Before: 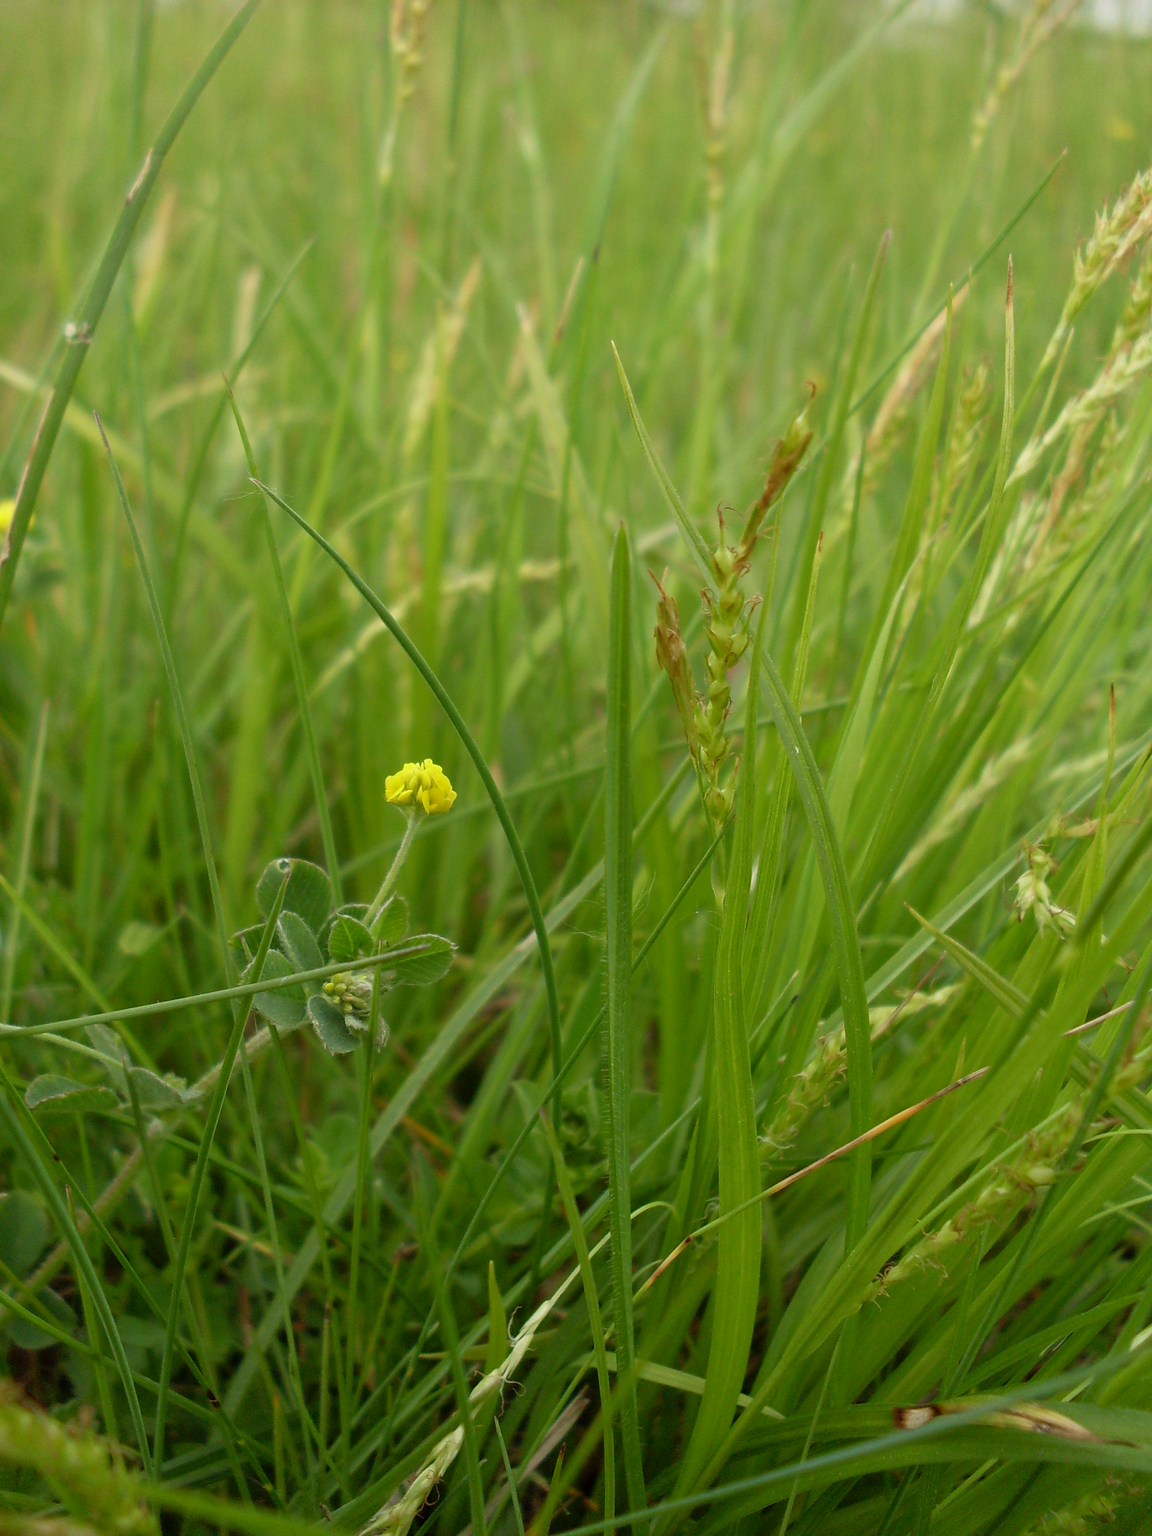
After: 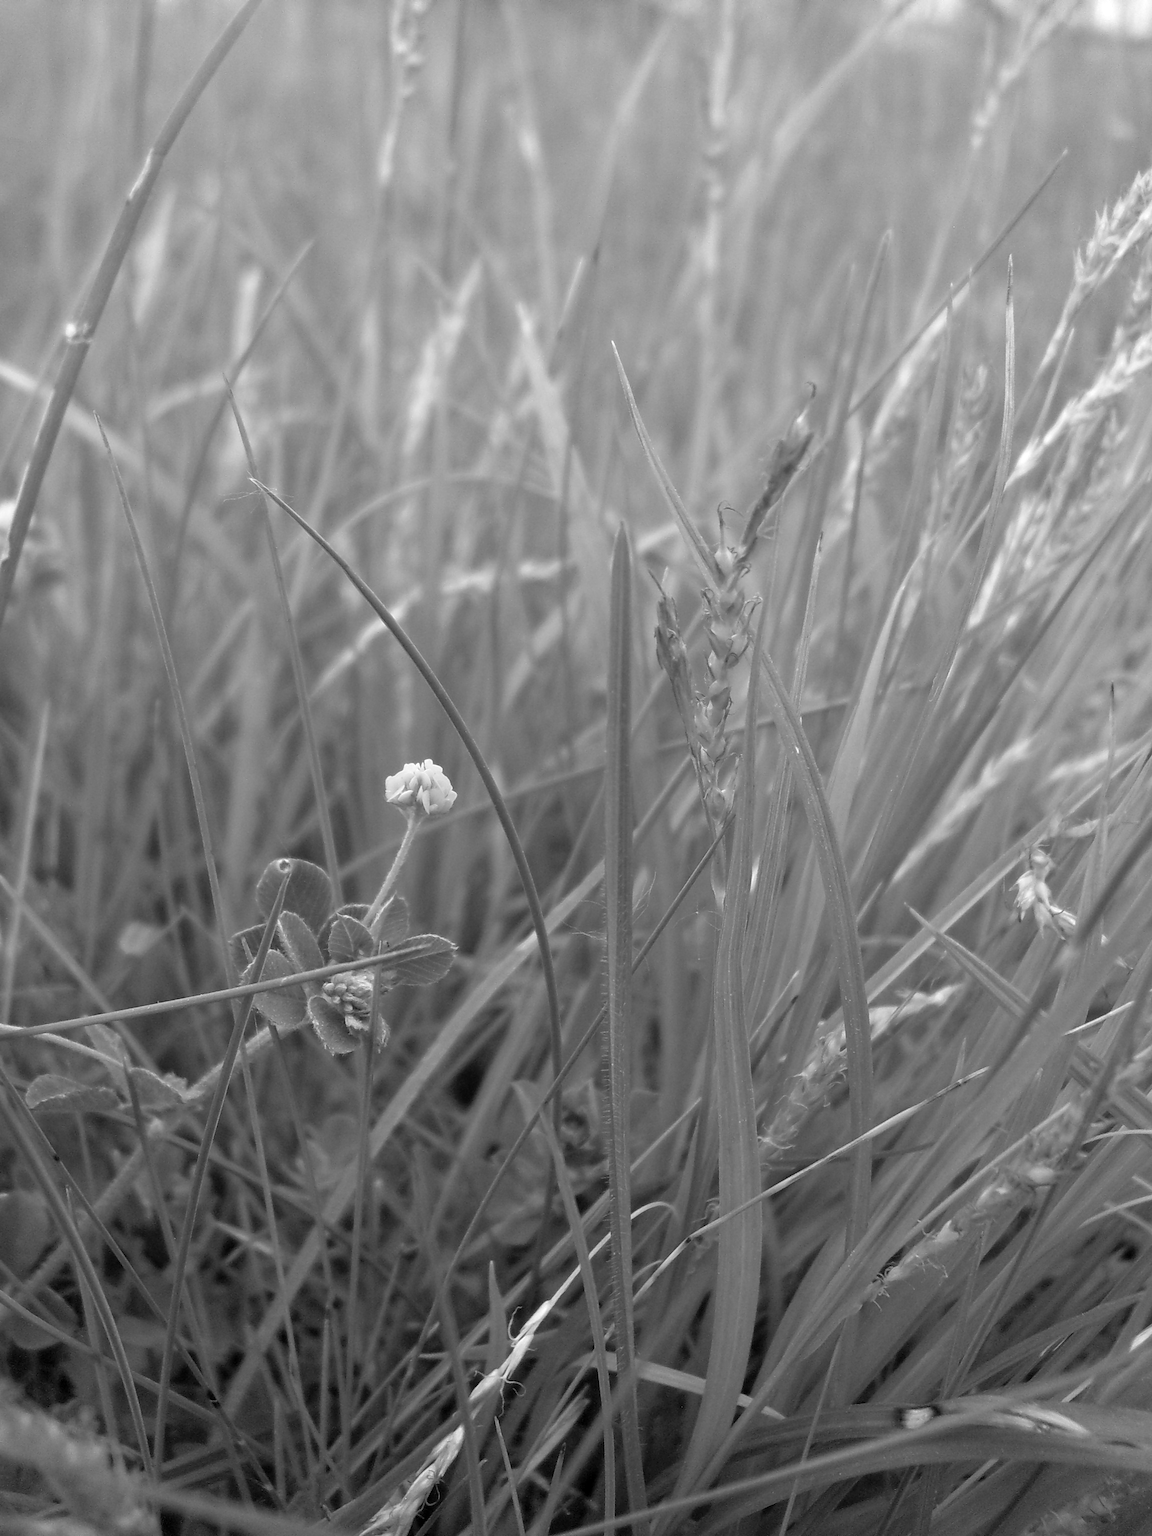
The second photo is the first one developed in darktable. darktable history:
color calibration: output gray [0.25, 0.35, 0.4, 0], illuminant same as pipeline (D50), adaptation none (bypass), x 0.333, y 0.334, temperature 5003.95 K
exposure: black level correction 0.002, exposure 0.676 EV, compensate exposure bias true, compensate highlight preservation false
